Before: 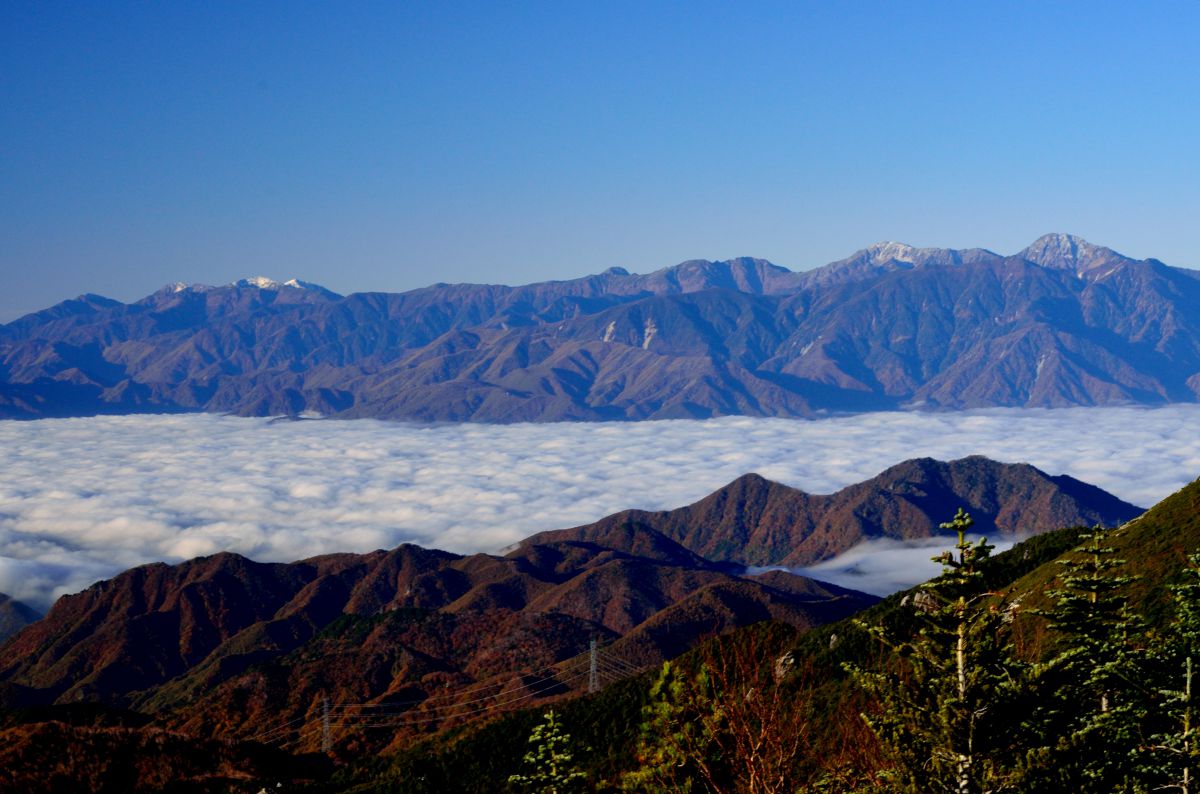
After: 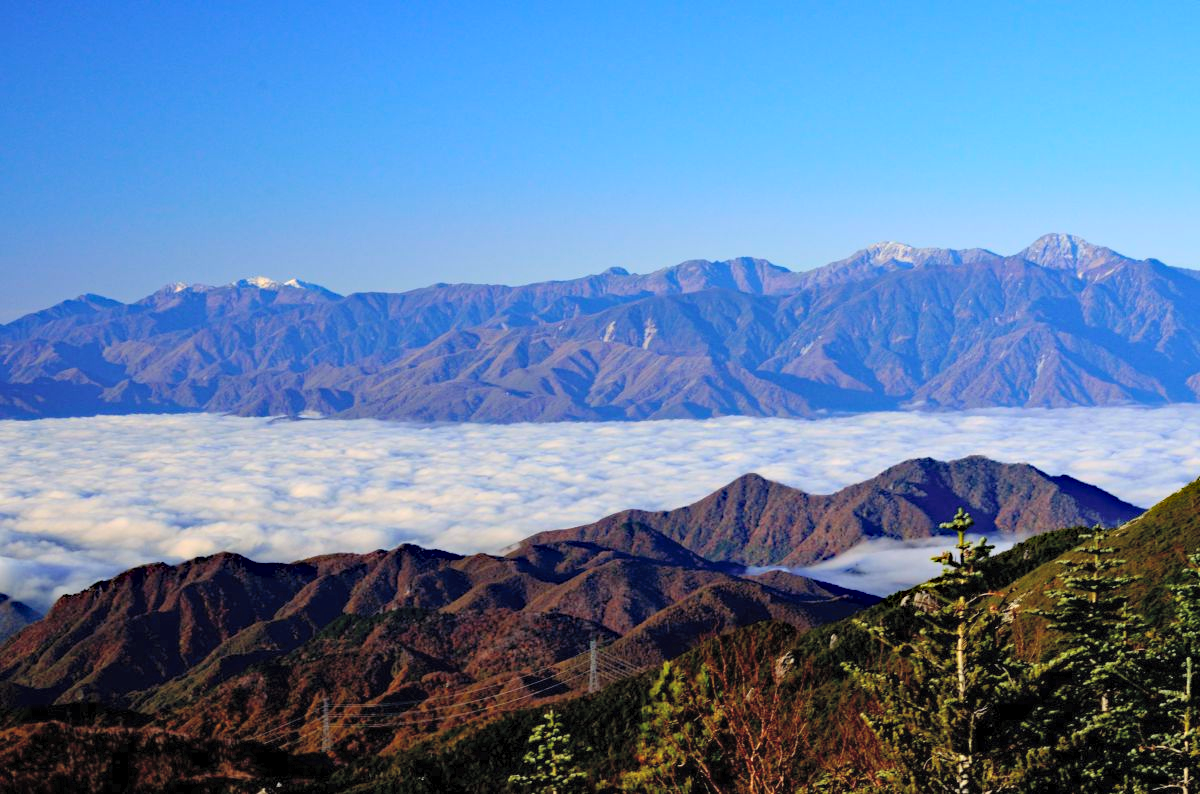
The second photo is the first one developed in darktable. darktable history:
haze removal: strength 0.29, distance 0.25, compatibility mode true, adaptive false
contrast brightness saturation: contrast 0.1, brightness 0.3, saturation 0.14
